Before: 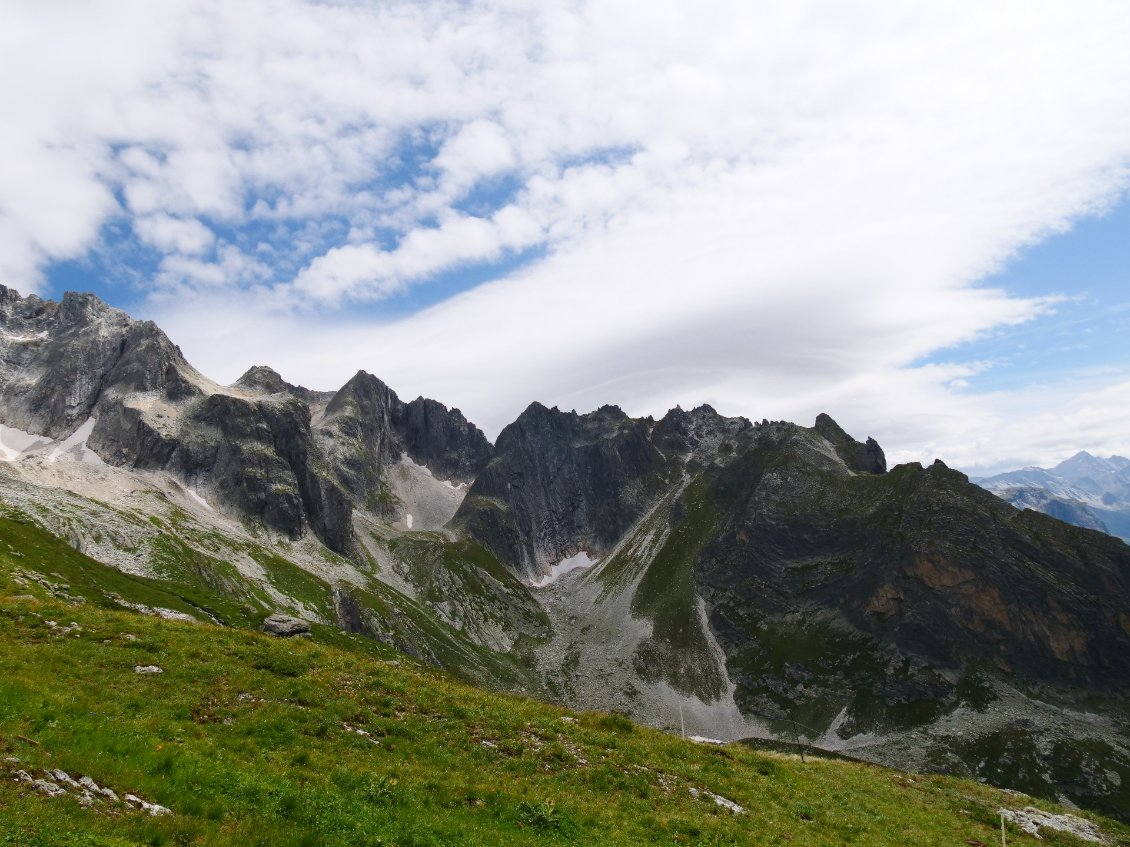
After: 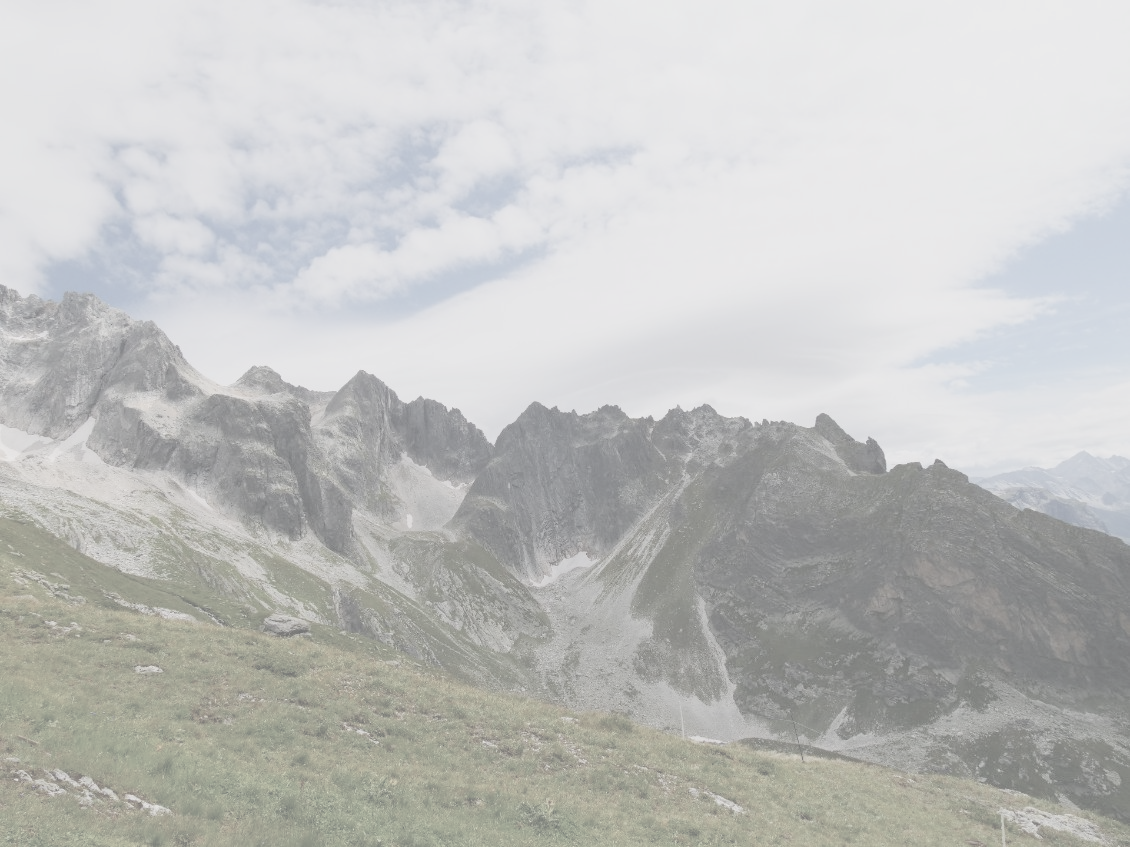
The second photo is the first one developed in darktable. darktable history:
contrast brightness saturation: contrast -0.32, brightness 0.736, saturation -0.78
